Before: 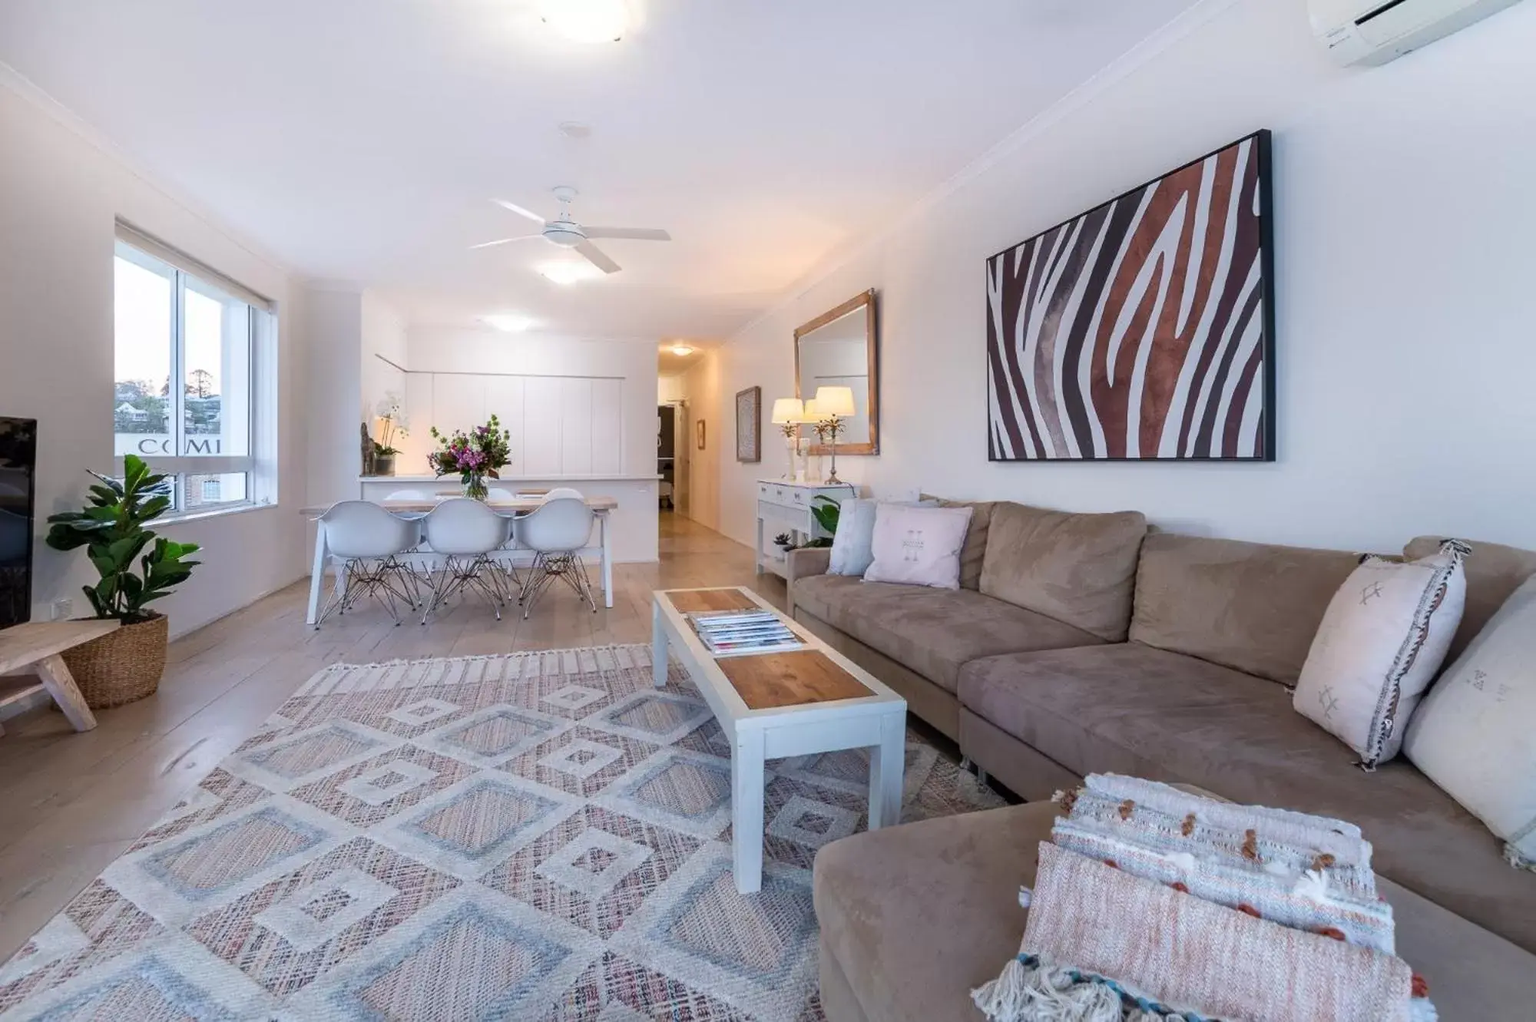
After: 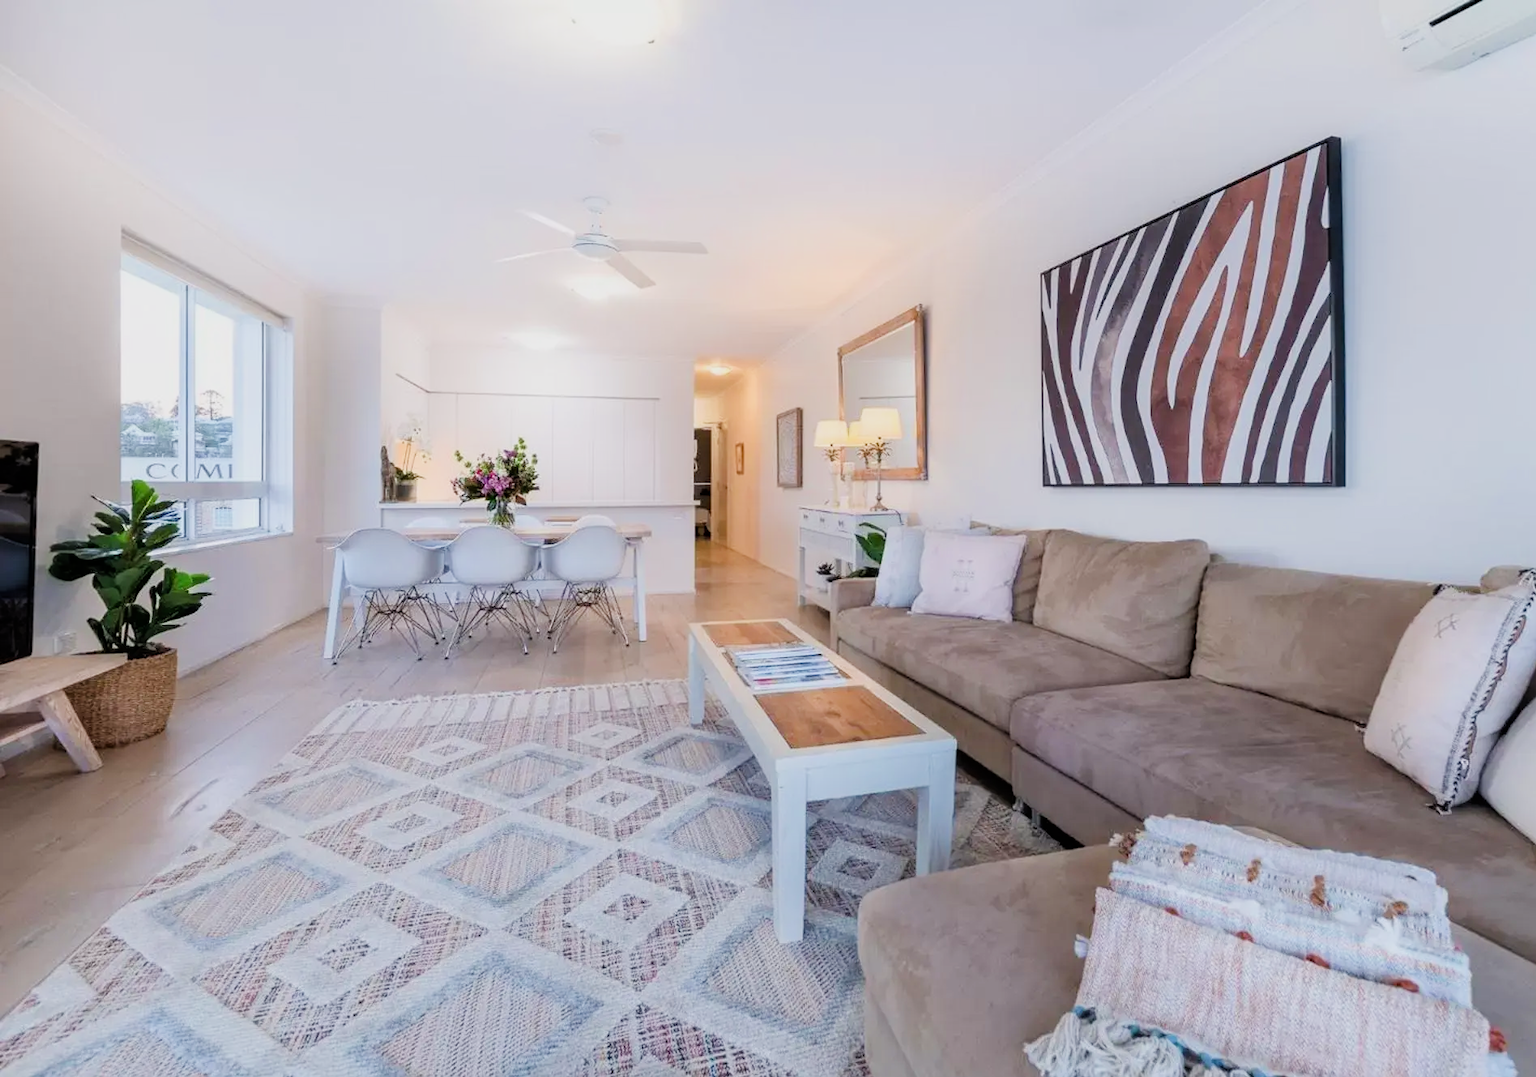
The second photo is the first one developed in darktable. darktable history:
filmic rgb: black relative exposure -7.65 EV, white relative exposure 4.56 EV, hardness 3.61
crop and rotate: right 5.167%
exposure: black level correction 0, exposure 0.7 EV, compensate exposure bias true, compensate highlight preservation false
